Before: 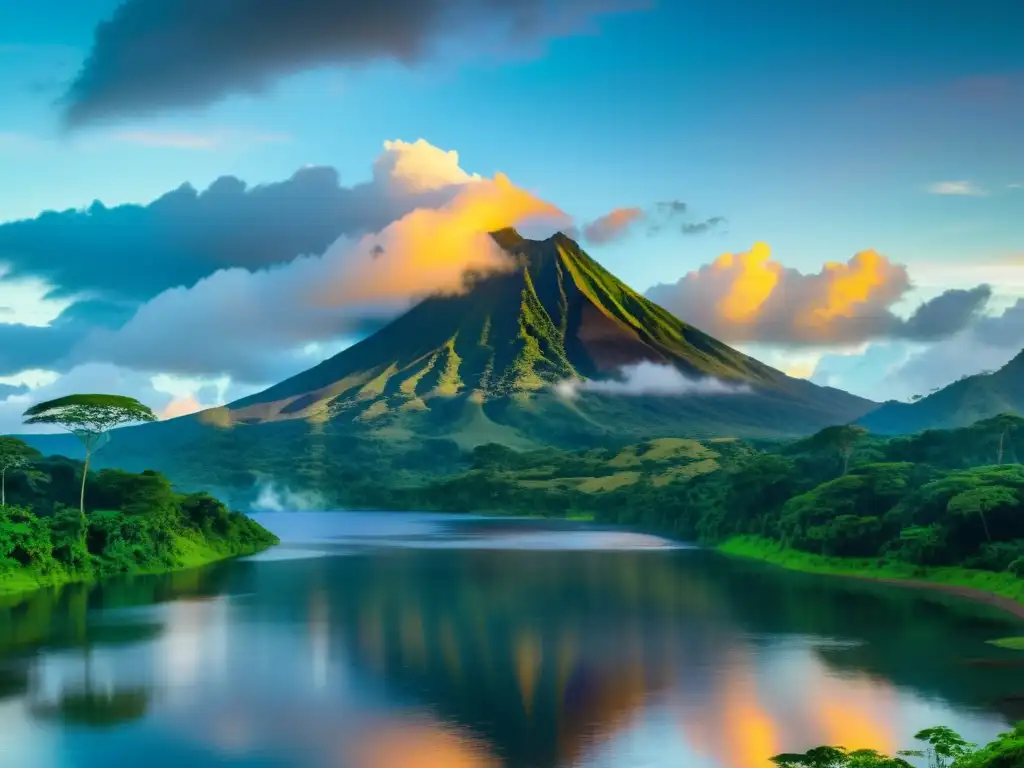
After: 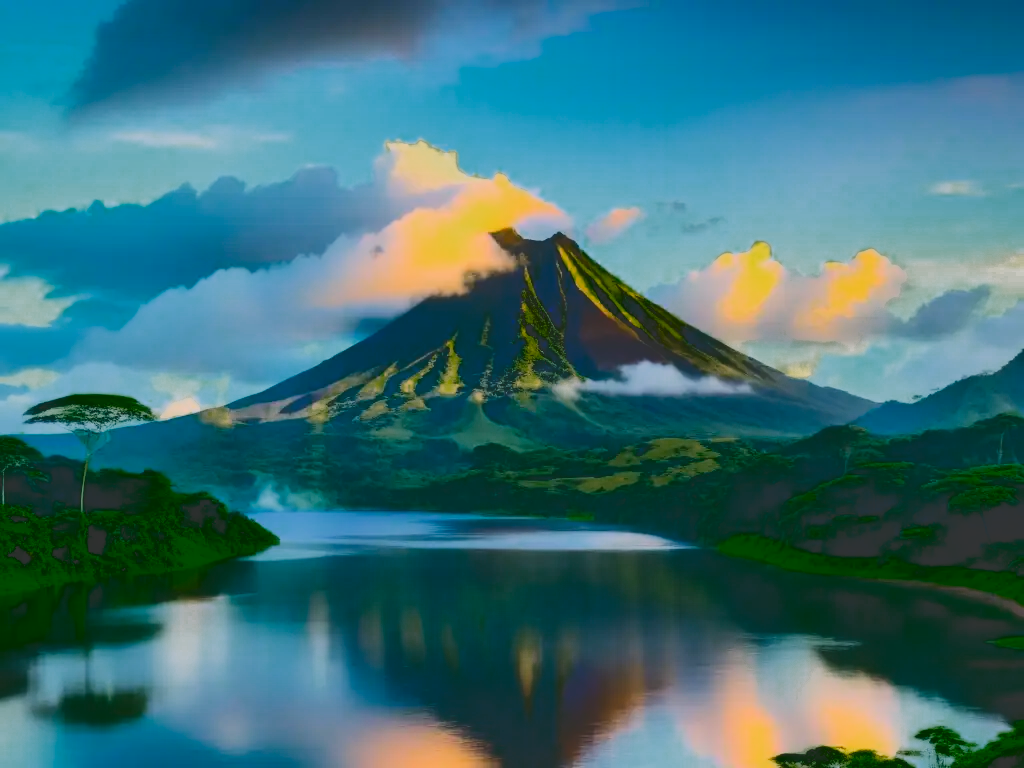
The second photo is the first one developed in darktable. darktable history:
filmic rgb: middle gray luminance 17.88%, black relative exposure -7.55 EV, white relative exposure 8.44 EV, target black luminance 0%, hardness 2.23, latitude 17.92%, contrast 0.887, highlights saturation mix 4.97%, shadows ↔ highlights balance 11.02%, color science v5 (2021), contrast in shadows safe, contrast in highlights safe
color zones: curves: ch0 [(0.25, 0.5) (0.347, 0.092) (0.75, 0.5)]; ch1 [(0.25, 0.5) (0.33, 0.51) (0.75, 0.5)]
shadows and highlights: shadows 36.69, highlights -26.93, soften with gaussian
tone curve: curves: ch0 [(0, 0) (0.003, 0.195) (0.011, 0.196) (0.025, 0.196) (0.044, 0.196) (0.069, 0.196) (0.1, 0.196) (0.136, 0.197) (0.177, 0.207) (0.224, 0.224) (0.277, 0.268) (0.335, 0.336) (0.399, 0.424) (0.468, 0.533) (0.543, 0.632) (0.623, 0.715) (0.709, 0.789) (0.801, 0.85) (0.898, 0.906) (1, 1)], color space Lab, independent channels, preserve colors none
color balance rgb: highlights gain › chroma 0.242%, highlights gain › hue 331.38°, perceptual saturation grading › global saturation -11.627%, global vibrance 30.329%
